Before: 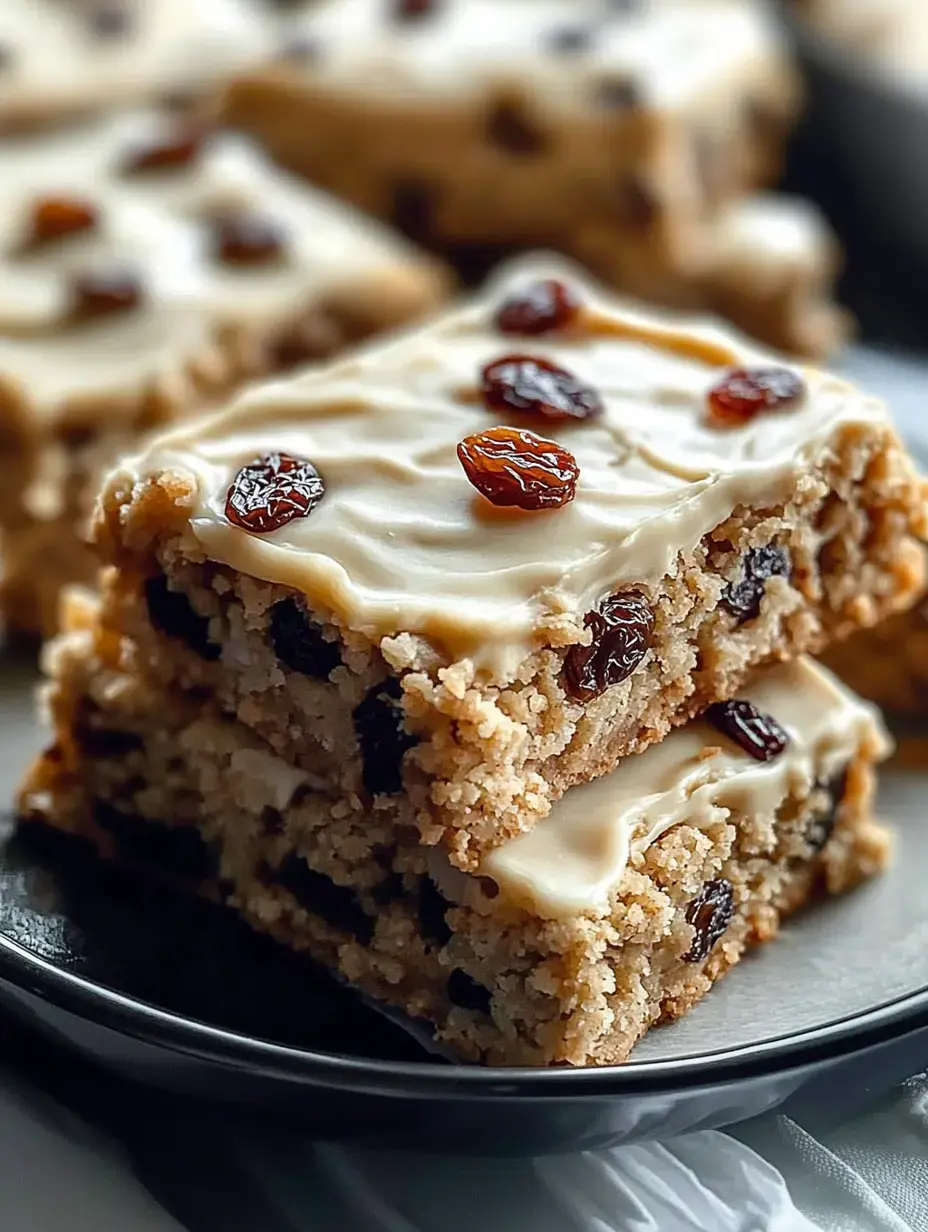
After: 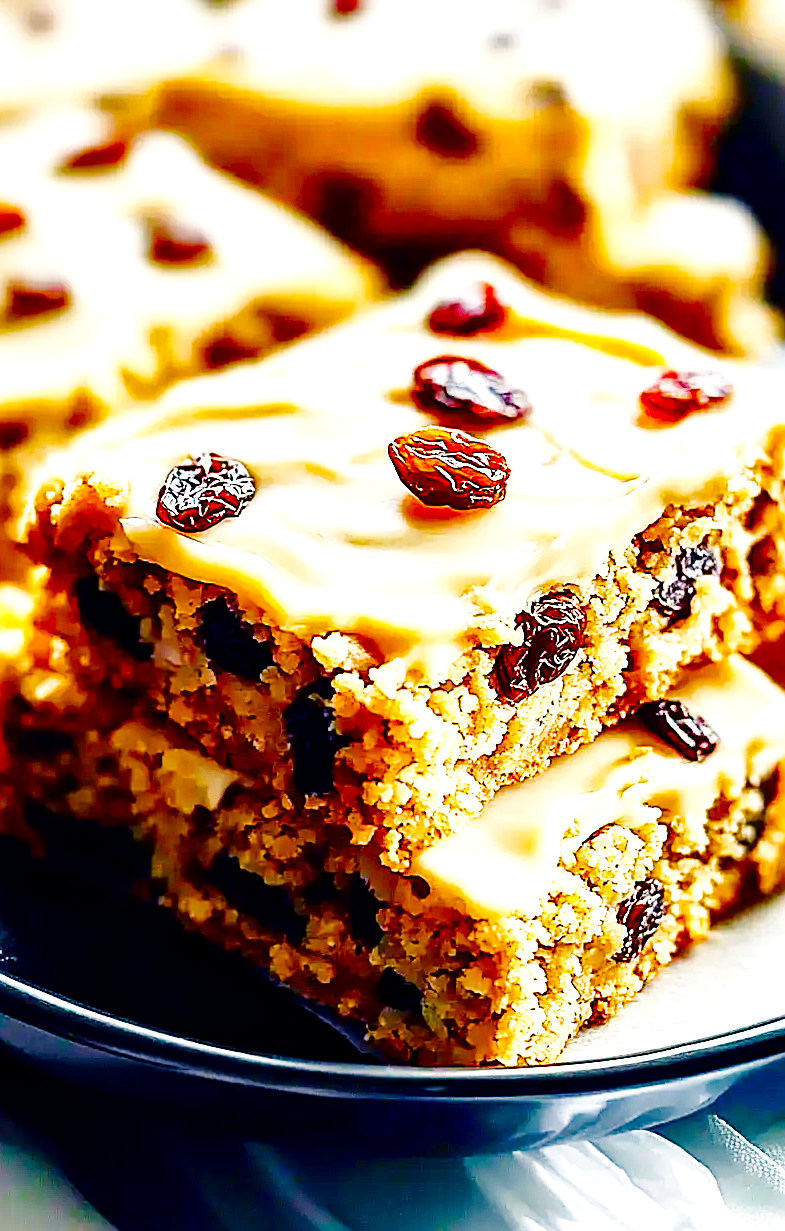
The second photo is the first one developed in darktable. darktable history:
local contrast: mode bilateral grid, contrast 19, coarseness 50, detail 157%, midtone range 0.2
crop: left 7.519%, right 7.789%
sharpen: amount 0.478
base curve: curves: ch0 [(0, 0) (0, 0) (0.002, 0.001) (0.008, 0.003) (0.019, 0.011) (0.037, 0.037) (0.064, 0.11) (0.102, 0.232) (0.152, 0.379) (0.216, 0.524) (0.296, 0.665) (0.394, 0.789) (0.512, 0.881) (0.651, 0.945) (0.813, 0.986) (1, 1)], preserve colors none
contrast brightness saturation: contrast 0.123, brightness -0.125, saturation 0.196
exposure: exposure 0.768 EV, compensate exposure bias true, compensate highlight preservation false
color balance rgb: highlights gain › chroma 3.075%, highlights gain › hue 60.21°, perceptual saturation grading › global saturation 27.879%, perceptual saturation grading › highlights -24.87%, perceptual saturation grading › mid-tones 24.864%, perceptual saturation grading › shadows 49.982%, global vibrance 34.699%
